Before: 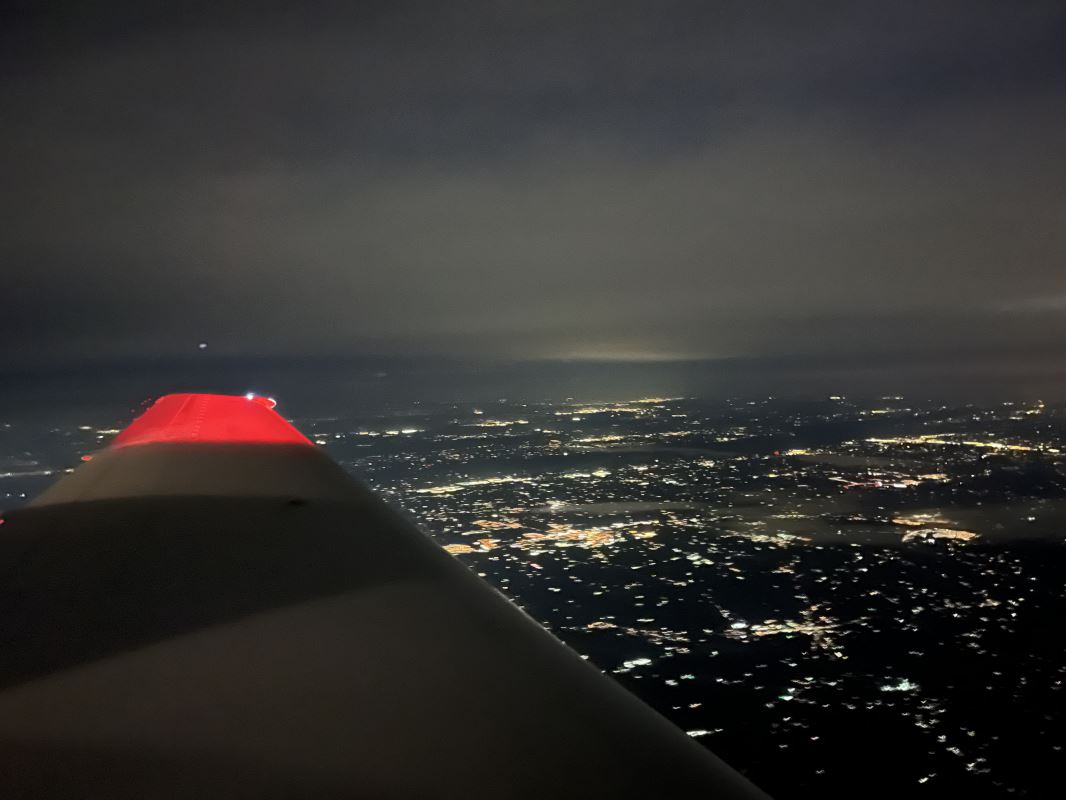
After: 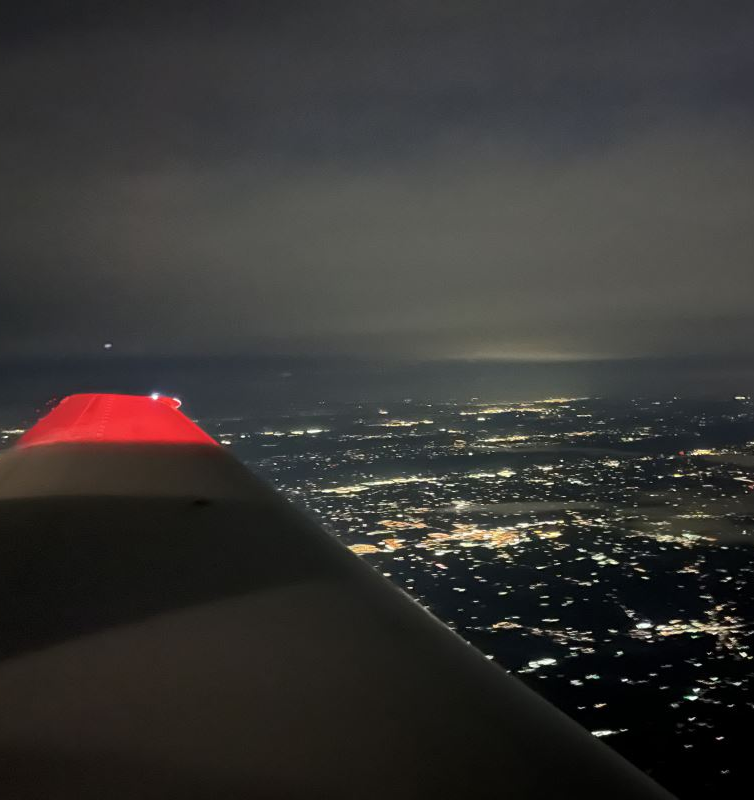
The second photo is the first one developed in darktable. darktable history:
crop and rotate: left 8.992%, right 20.246%
